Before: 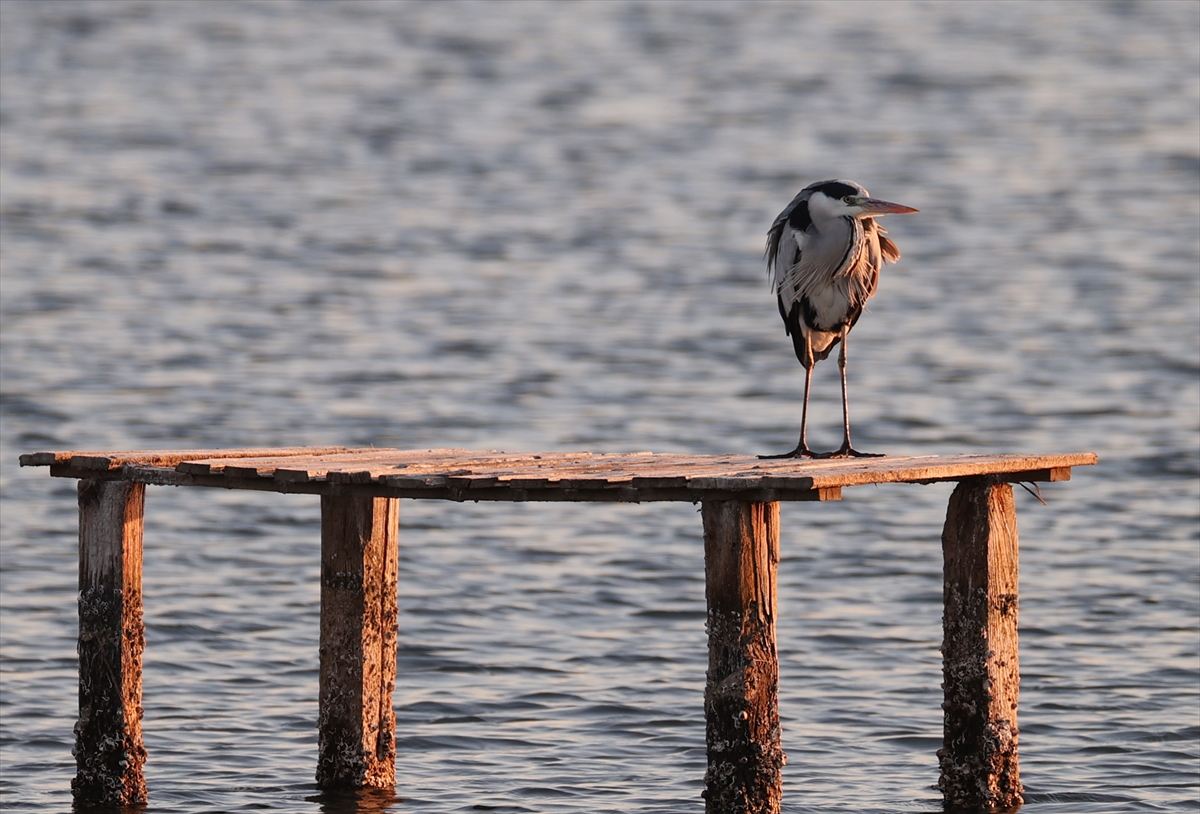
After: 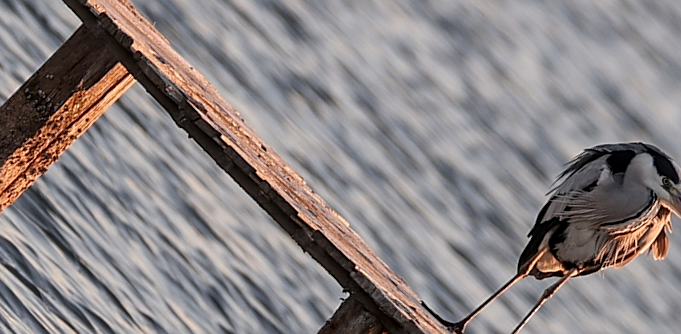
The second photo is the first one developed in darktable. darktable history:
exposure: compensate exposure bias true, compensate highlight preservation false
local contrast: on, module defaults
crop and rotate: angle -44.45°, top 16.64%, right 0.837%, bottom 11.624%
sharpen: on, module defaults
